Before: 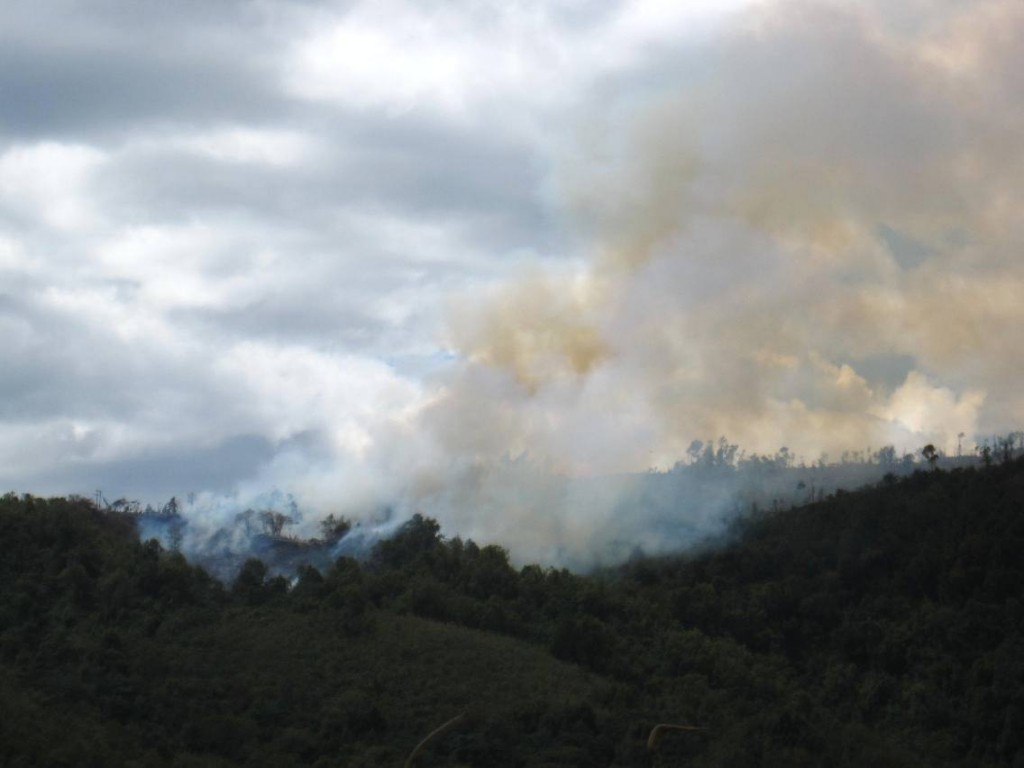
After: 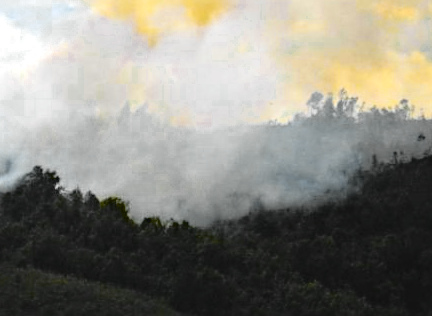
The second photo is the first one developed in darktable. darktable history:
color zones: curves: ch0 [(0.035, 0.242) (0.25, 0.5) (0.384, 0.214) (0.488, 0.255) (0.75, 0.5)]; ch1 [(0.063, 0.379) (0.25, 0.5) (0.354, 0.201) (0.489, 0.085) (0.729, 0.271)]; ch2 [(0.25, 0.5) (0.38, 0.517) (0.442, 0.51) (0.735, 0.456)]
exposure: black level correction 0, exposure 0.683 EV, compensate exposure bias true, compensate highlight preservation false
sharpen: on, module defaults
haze removal: strength 0.3, distance 0.251, compatibility mode true, adaptive false
crop: left 37.181%, top 45.32%, right 20.535%, bottom 13.428%
tone curve: curves: ch0 [(0, 0.029) (0.168, 0.142) (0.359, 0.44) (0.469, 0.544) (0.634, 0.722) (0.858, 0.903) (1, 0.968)]; ch1 [(0, 0) (0.437, 0.453) (0.472, 0.47) (0.502, 0.502) (0.54, 0.534) (0.57, 0.592) (0.618, 0.66) (0.699, 0.749) (0.859, 0.919) (1, 1)]; ch2 [(0, 0) (0.33, 0.301) (0.421, 0.443) (0.476, 0.498) (0.505, 0.503) (0.547, 0.557) (0.586, 0.634) (0.608, 0.676) (1, 1)], color space Lab, independent channels, preserve colors none
color balance rgb: perceptual saturation grading › global saturation 19.391%, global vibrance 8.049%
